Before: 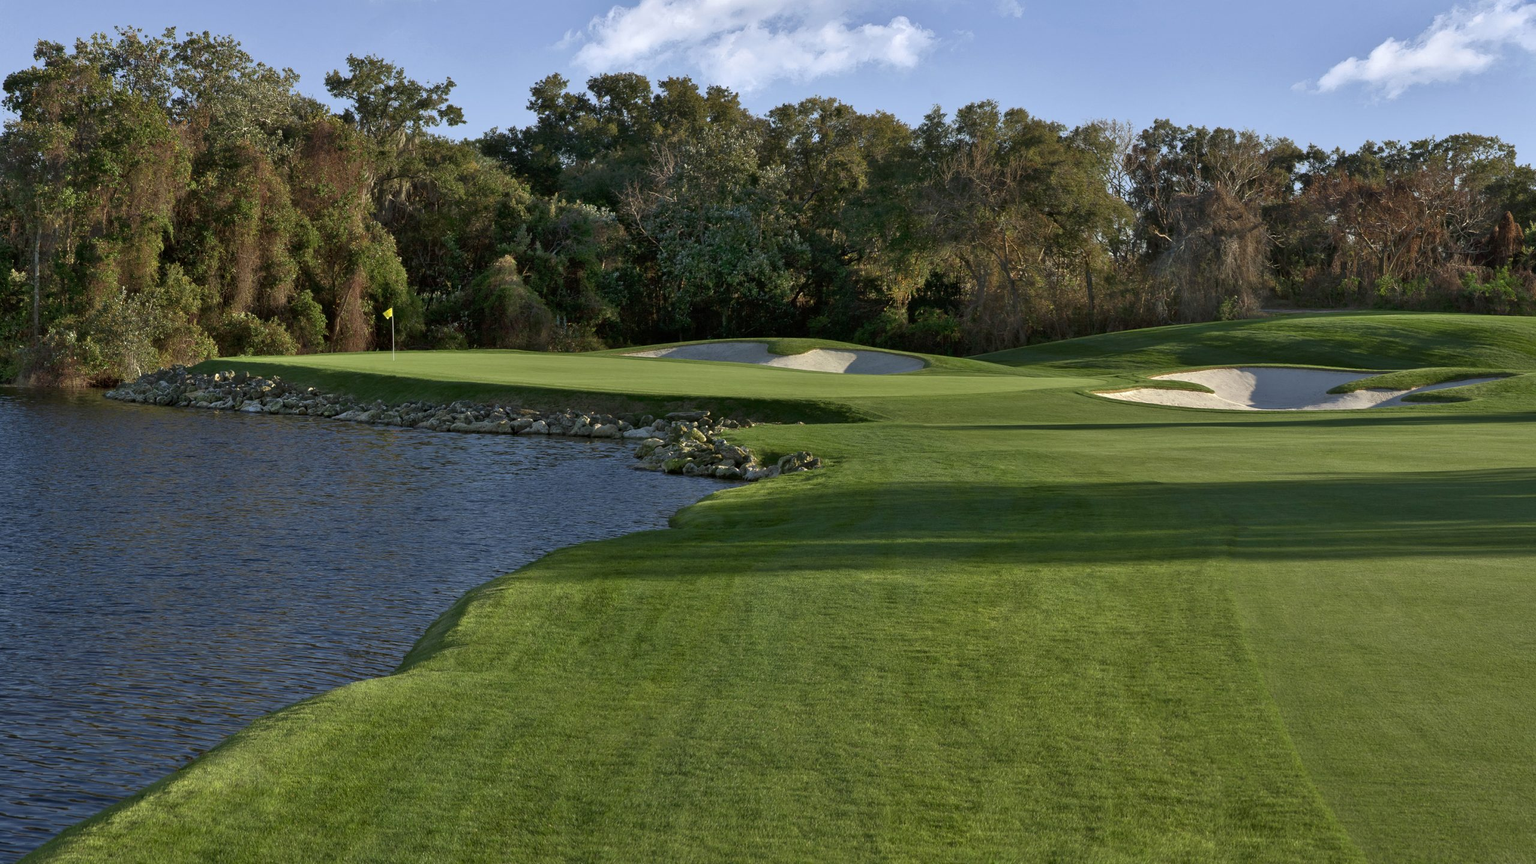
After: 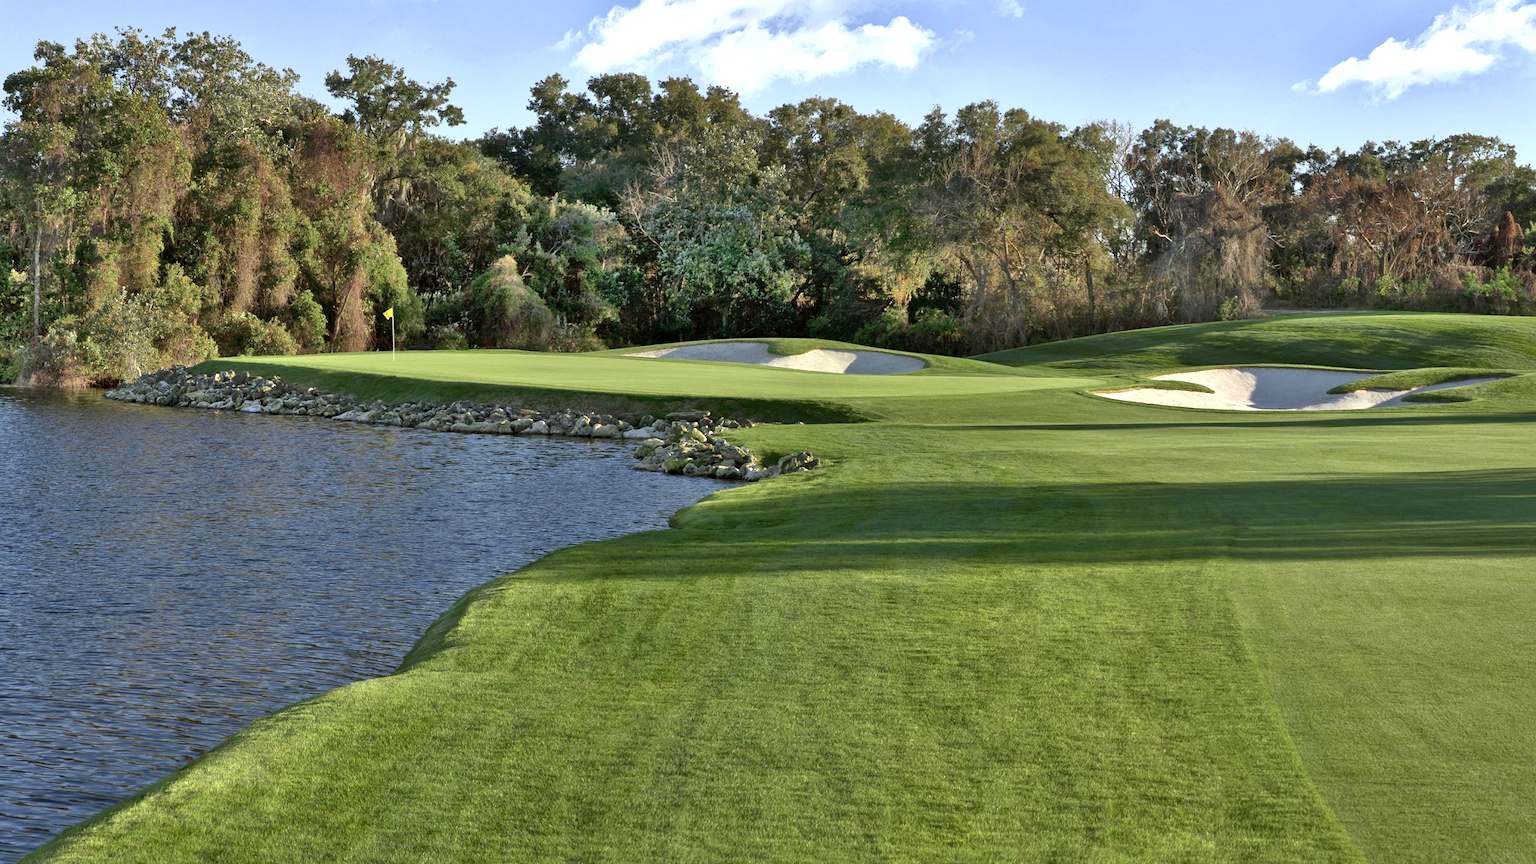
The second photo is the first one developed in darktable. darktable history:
shadows and highlights: shadows 75.94, highlights -24.95, soften with gaussian
local contrast: mode bilateral grid, contrast 20, coarseness 51, detail 120%, midtone range 0.2
exposure: exposure 0.721 EV, compensate exposure bias true, compensate highlight preservation false
